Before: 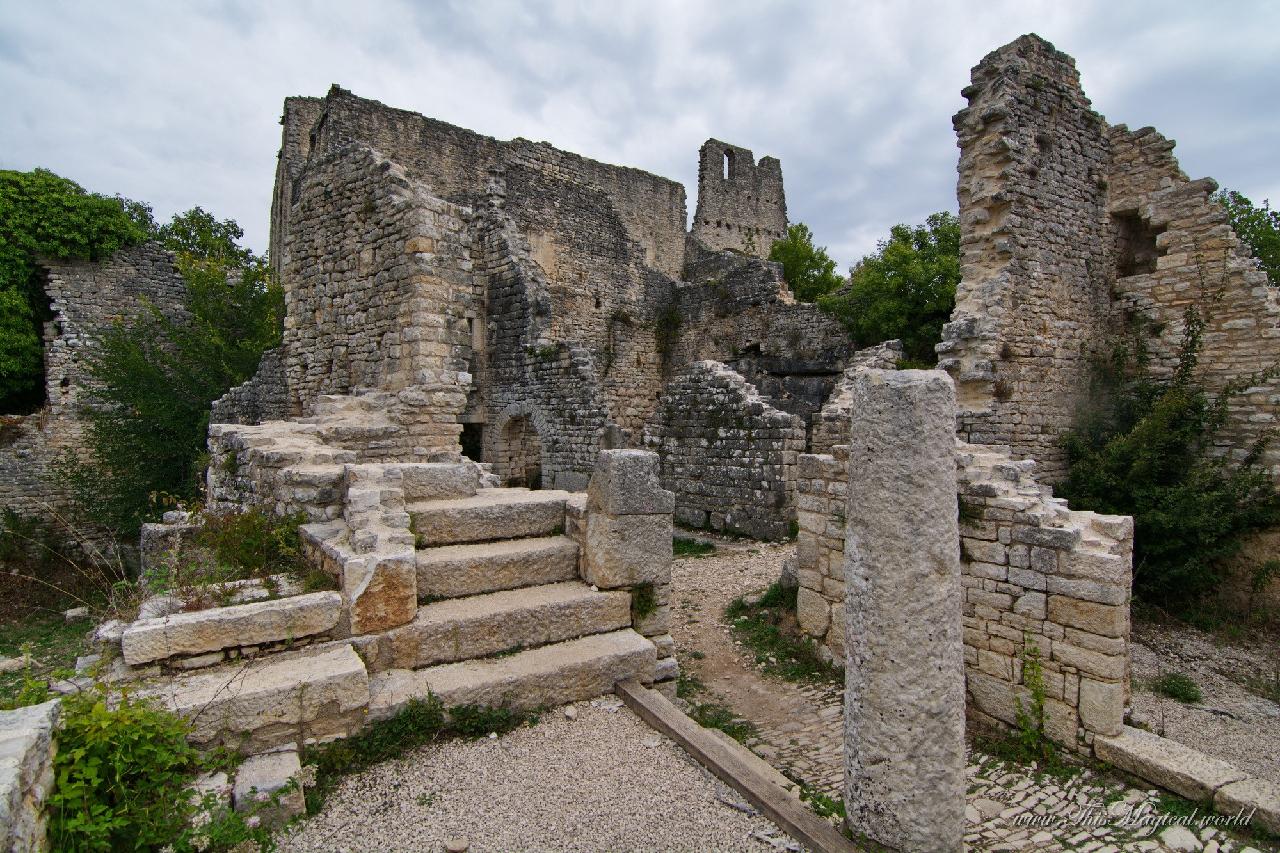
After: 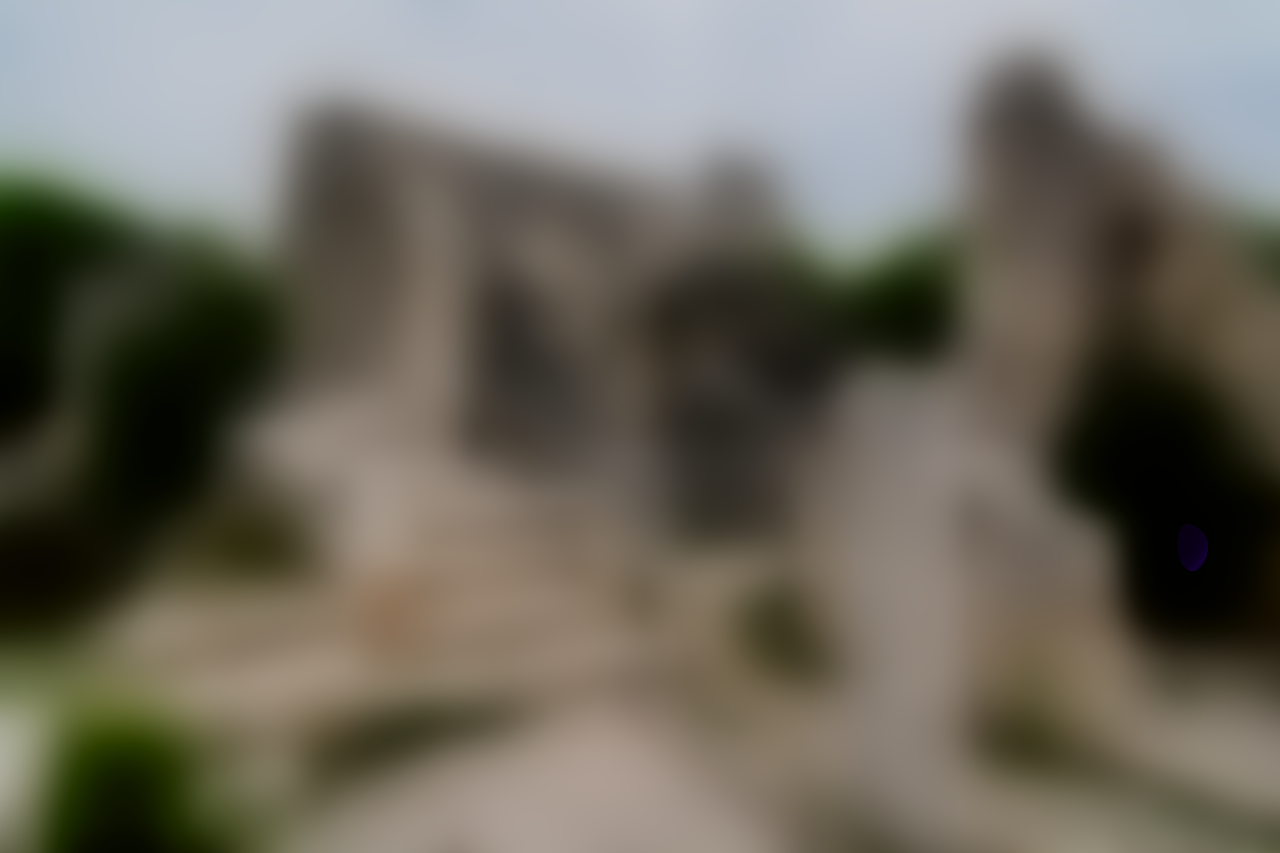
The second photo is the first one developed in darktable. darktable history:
tone equalizer: -8 EV 2 EV, -7 EV 2 EV, -6 EV 2 EV, -5 EV 2 EV, -4 EV 2 EV, -3 EV 1.5 EV, -2 EV 1 EV, -1 EV 0.5 EV
lowpass: radius 31.92, contrast 1.72, brightness -0.98, saturation 0.94
filmic rgb: black relative exposure -7.48 EV, white relative exposure 4.83 EV, hardness 3.4, color science v6 (2022)
